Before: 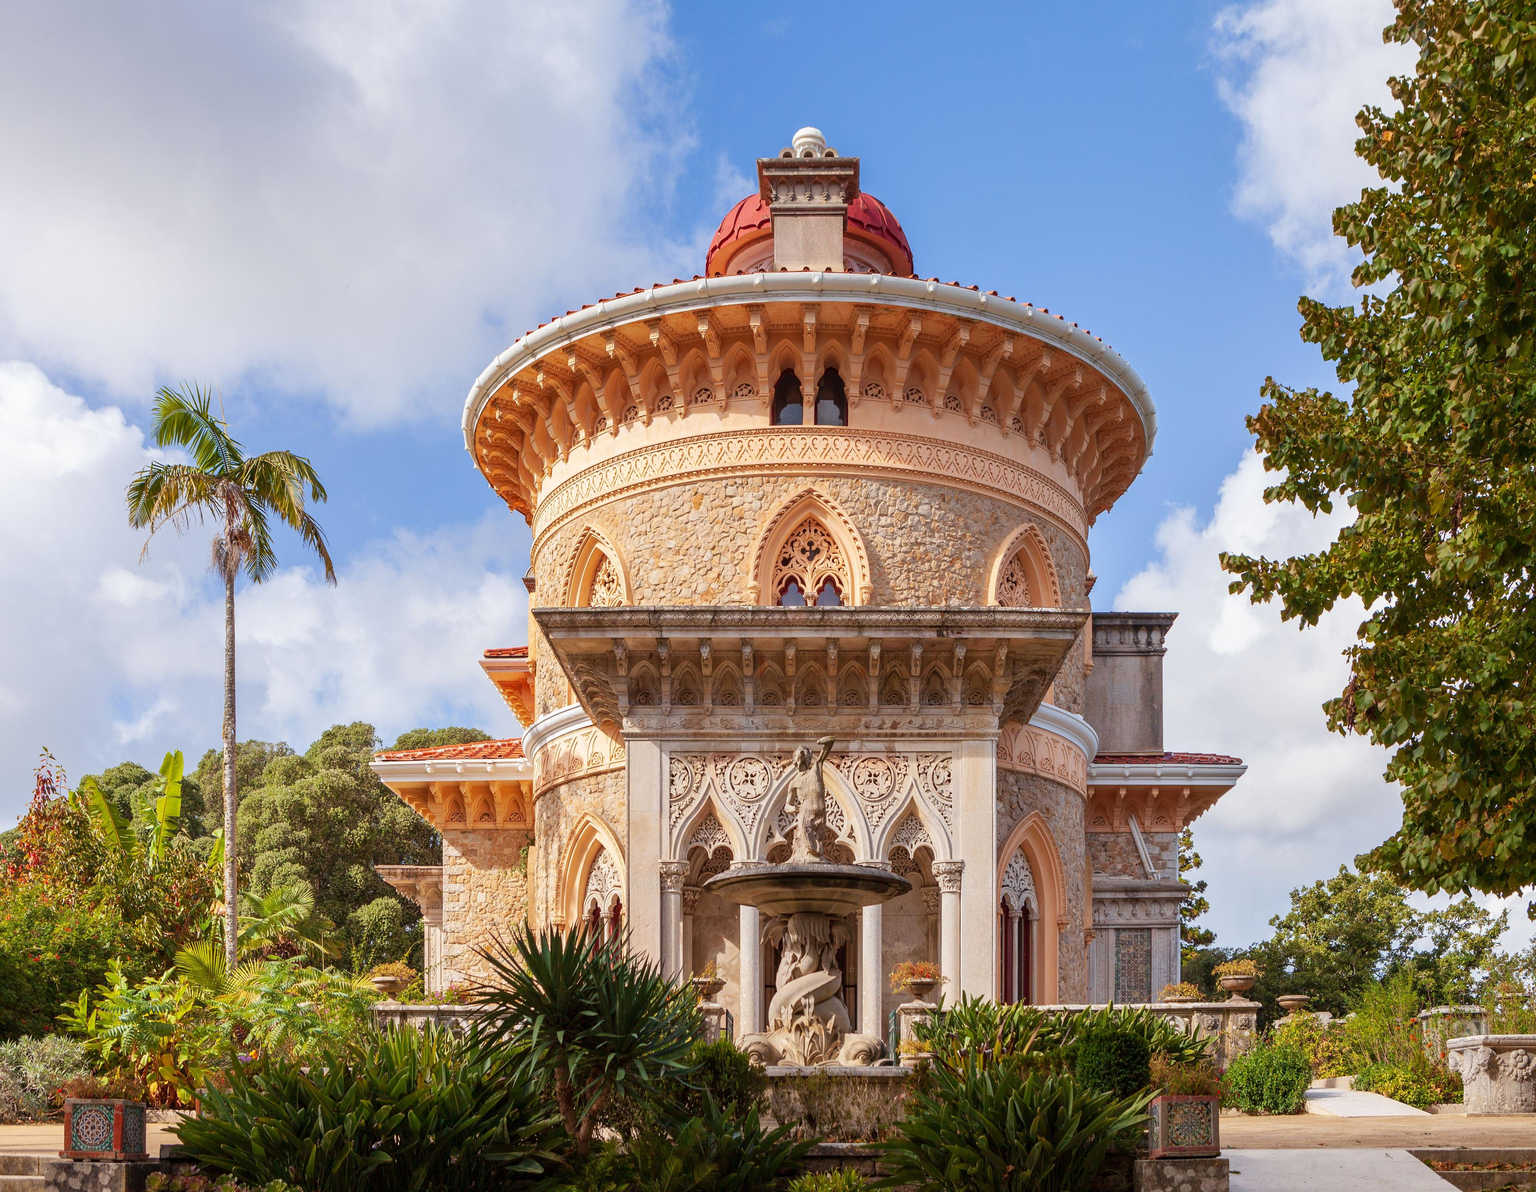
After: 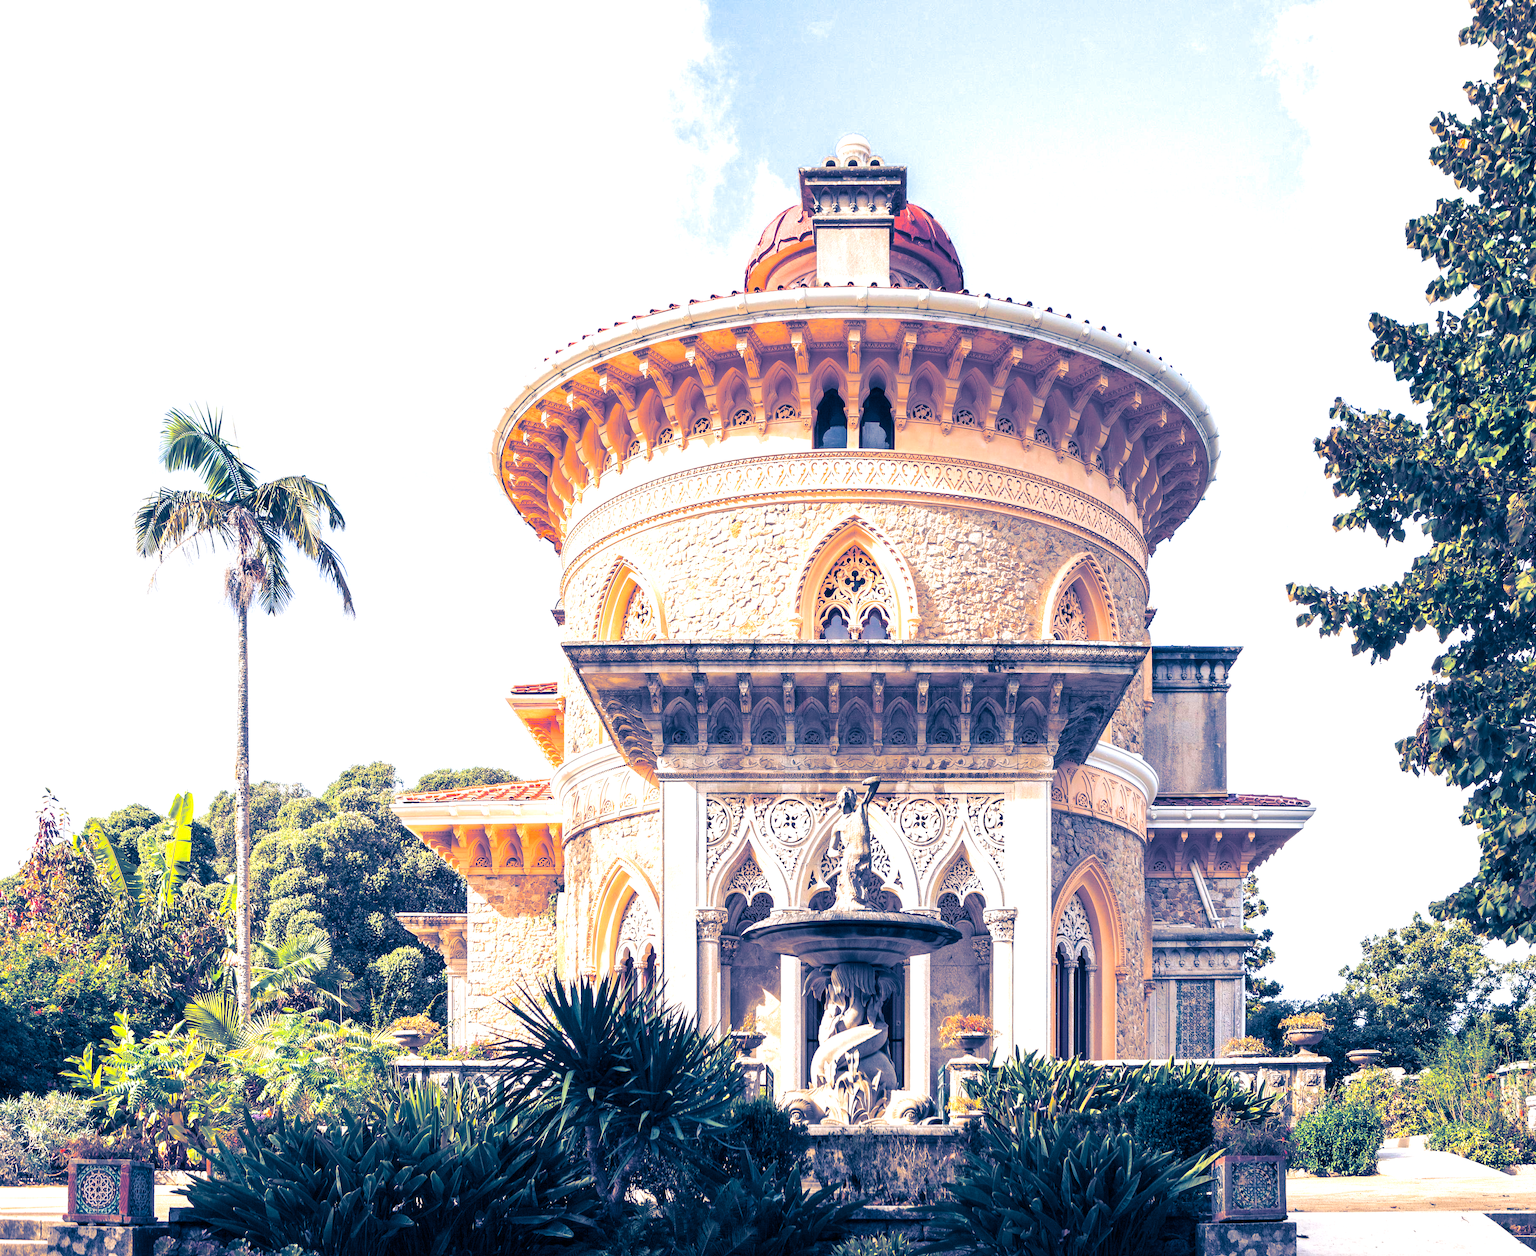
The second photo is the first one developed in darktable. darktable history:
crop and rotate: right 5.167%
split-toning: shadows › hue 226.8°, shadows › saturation 1, highlights › saturation 0, balance -61.41
exposure: exposure 1.223 EV, compensate highlight preservation false
